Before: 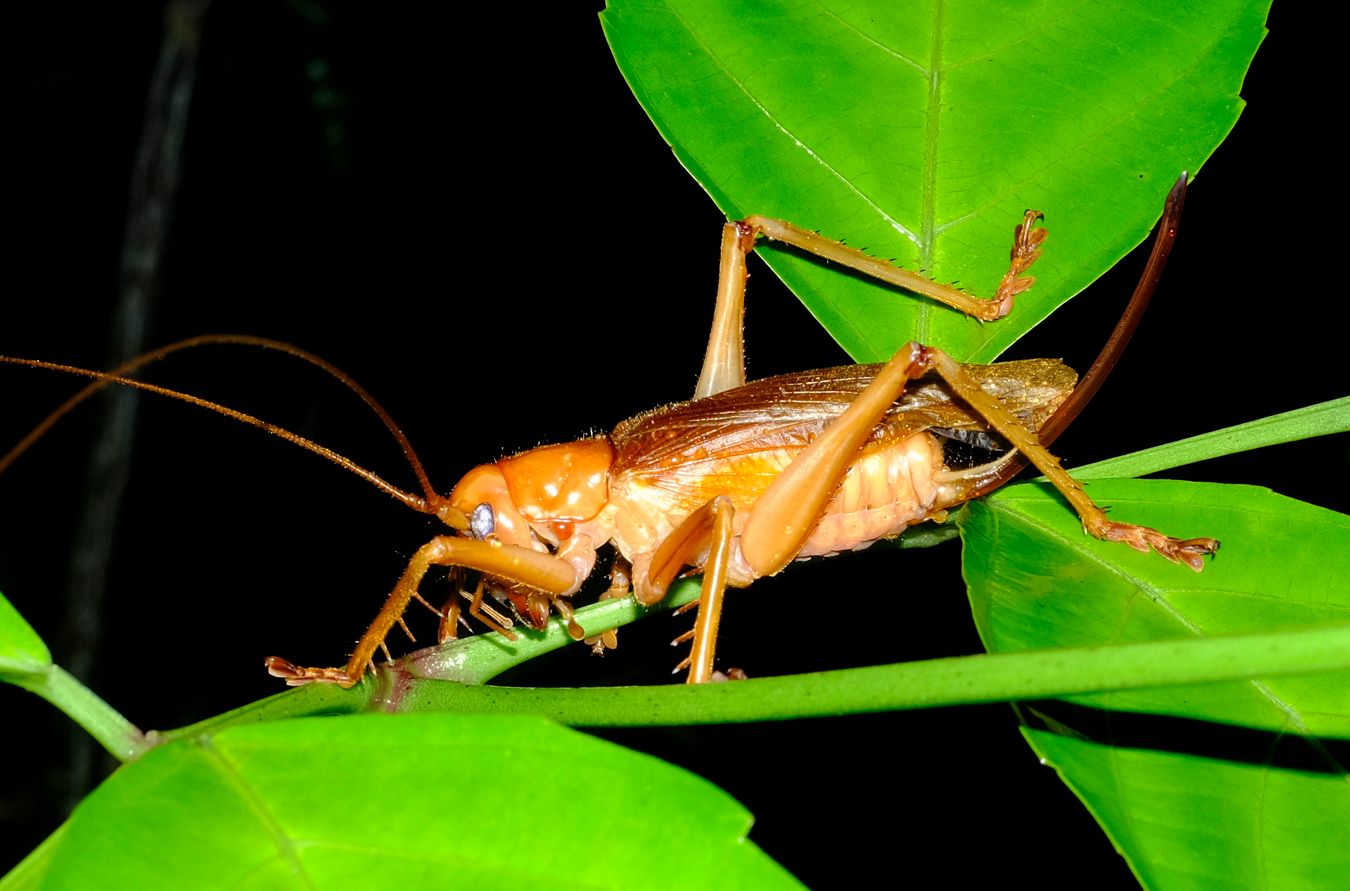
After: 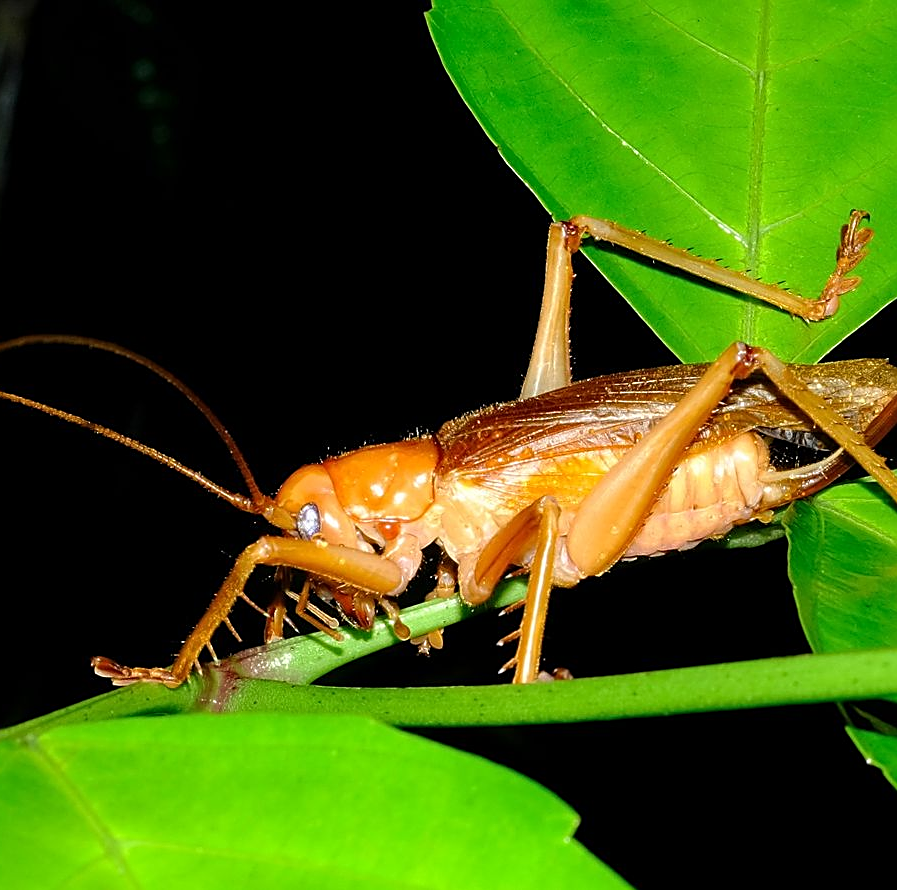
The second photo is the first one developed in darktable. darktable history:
sharpen: on, module defaults
crop and rotate: left 12.899%, right 20.606%
